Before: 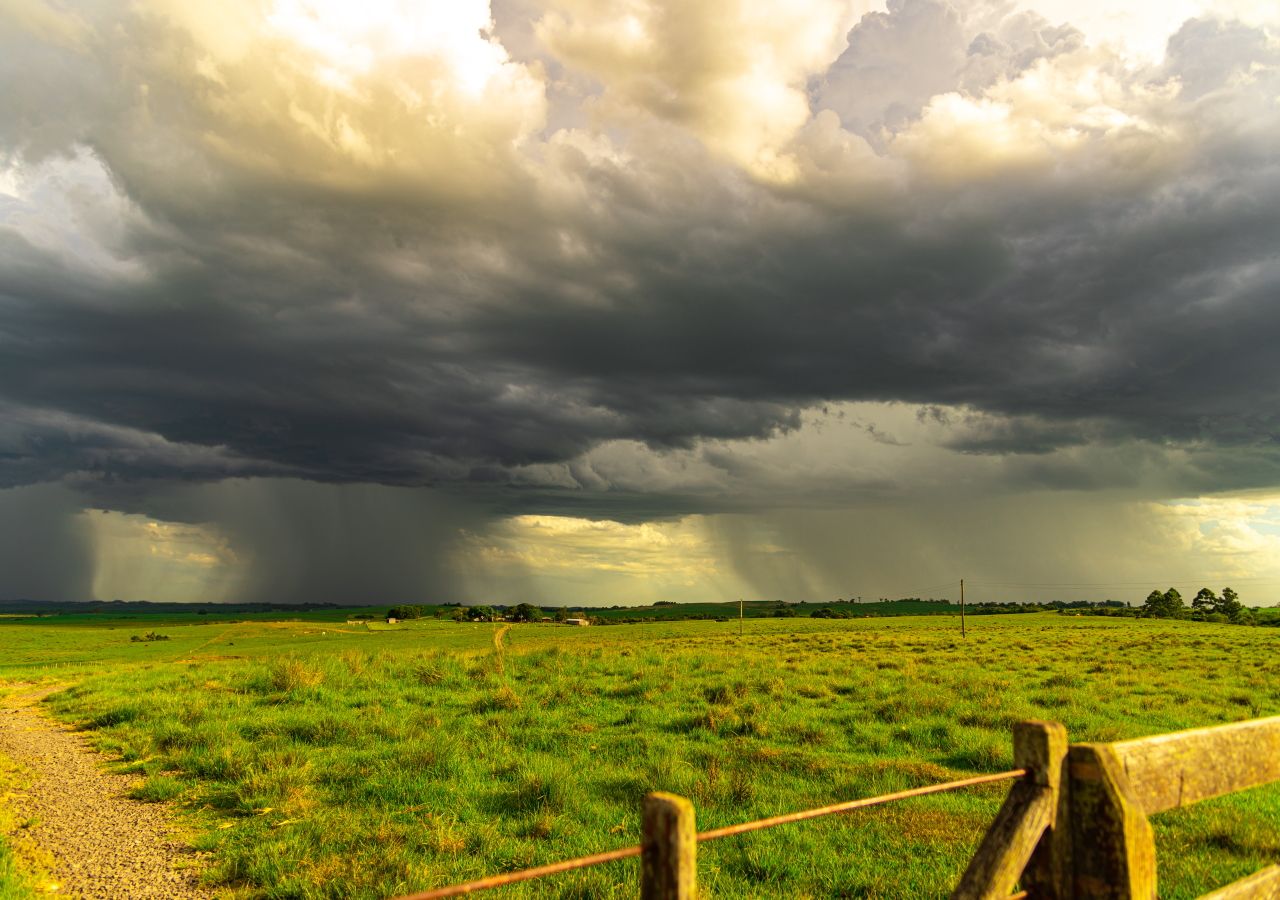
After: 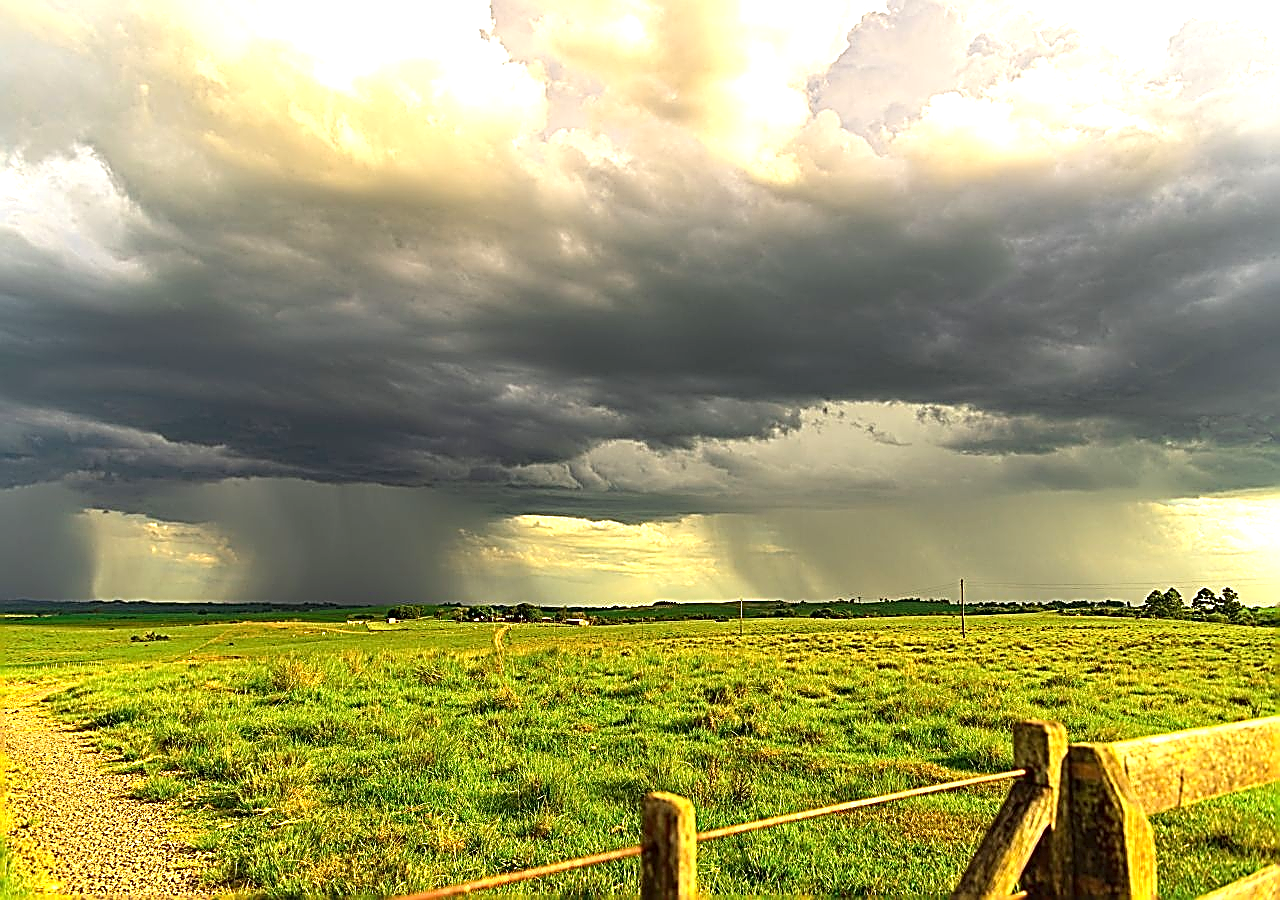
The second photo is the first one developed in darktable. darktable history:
contrast equalizer: octaves 7, y [[0.5, 0.5, 0.472, 0.5, 0.5, 0.5], [0.5 ×6], [0.5 ×6], [0 ×6], [0 ×6]], mix -0.316
sharpen: amount 1.988
exposure: black level correction 0, exposure 0.7 EV, compensate highlight preservation false
